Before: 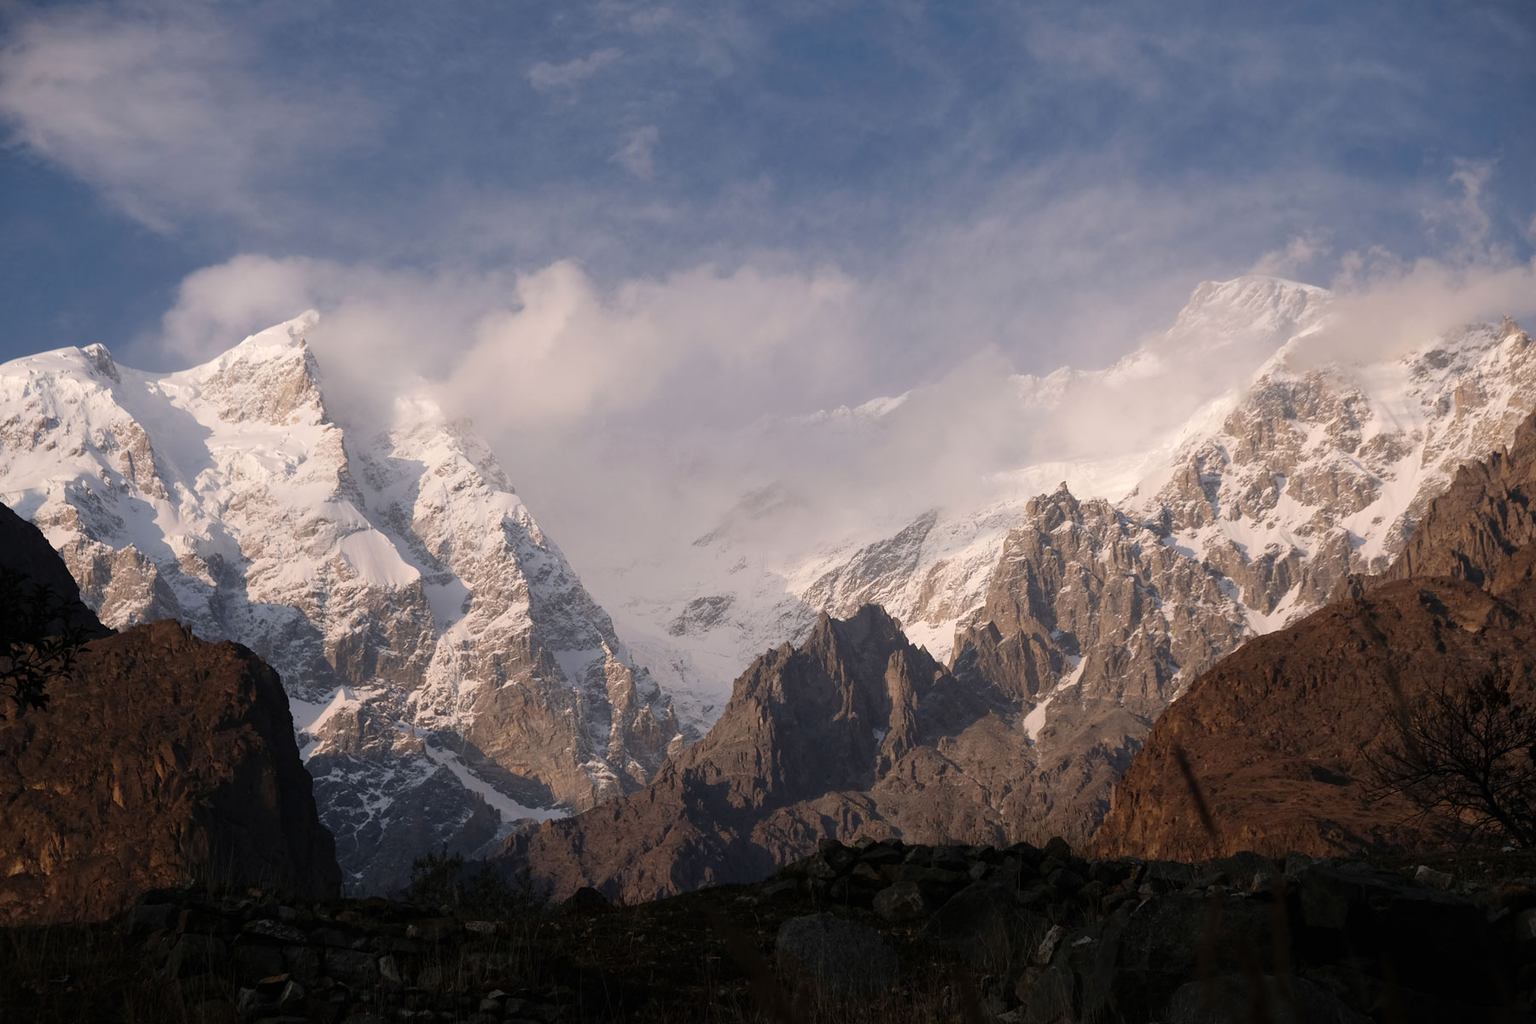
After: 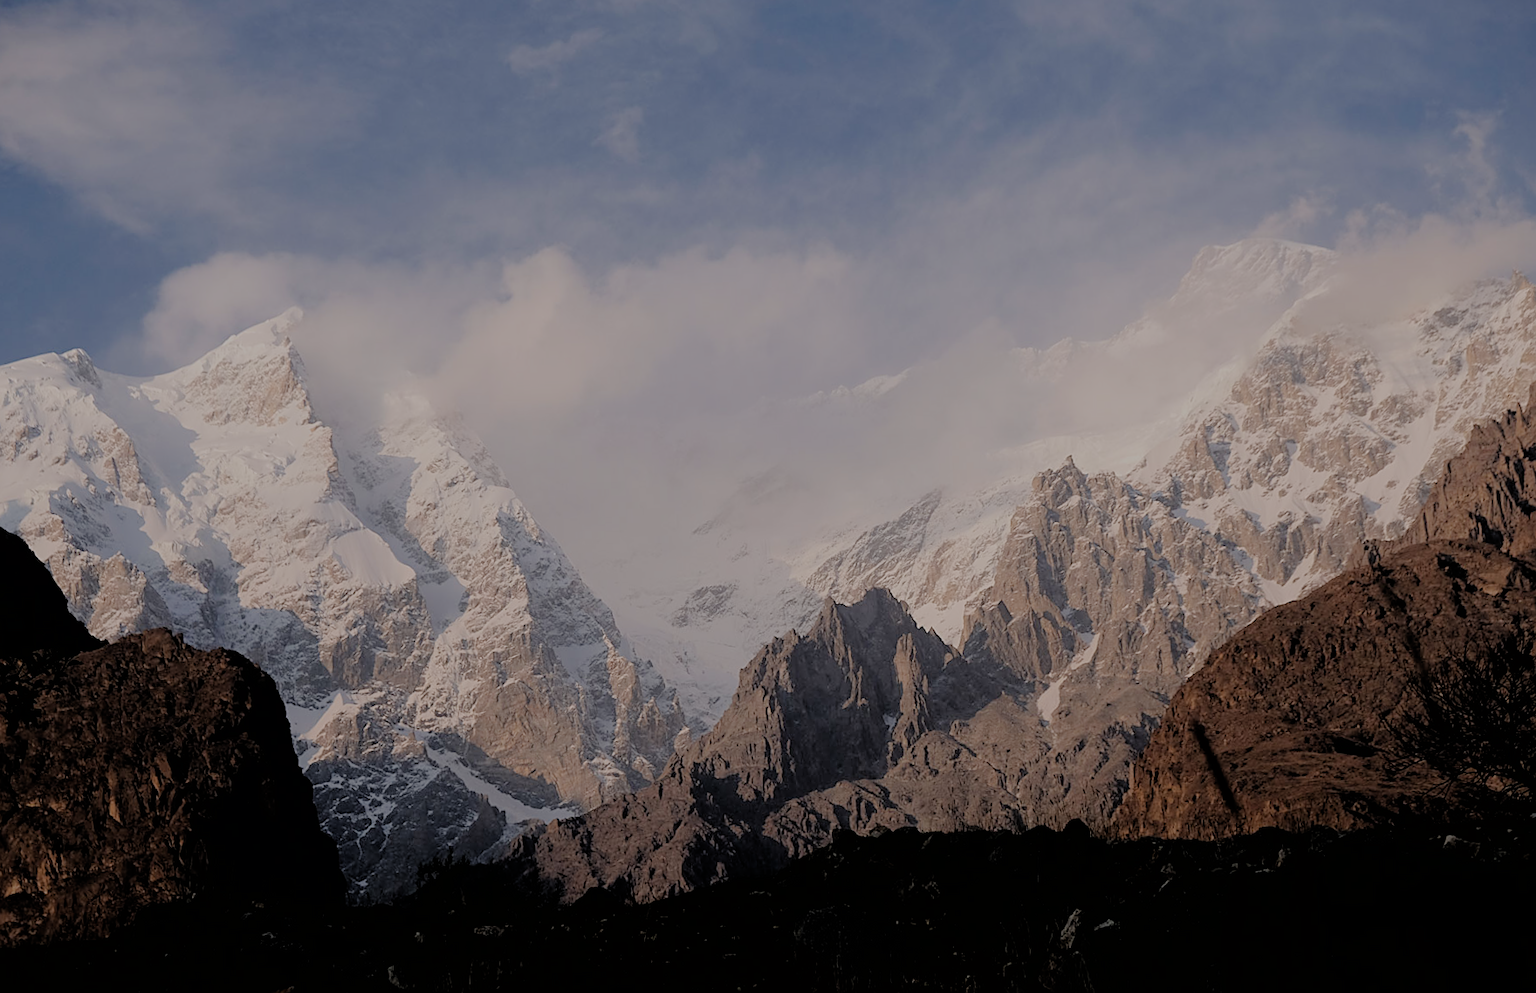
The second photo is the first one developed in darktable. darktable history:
filmic rgb: black relative exposure -4.42 EV, white relative exposure 6.58 EV, hardness 1.85, contrast 0.5
rotate and perspective: rotation -2°, crop left 0.022, crop right 0.978, crop top 0.049, crop bottom 0.951
sharpen: on, module defaults
